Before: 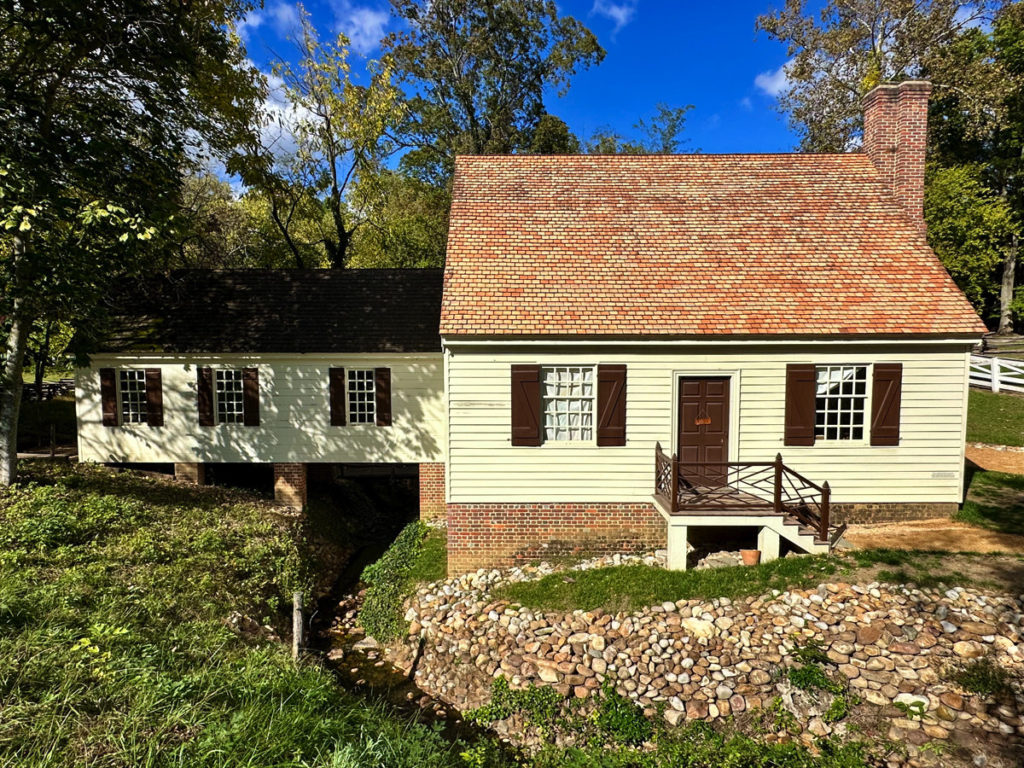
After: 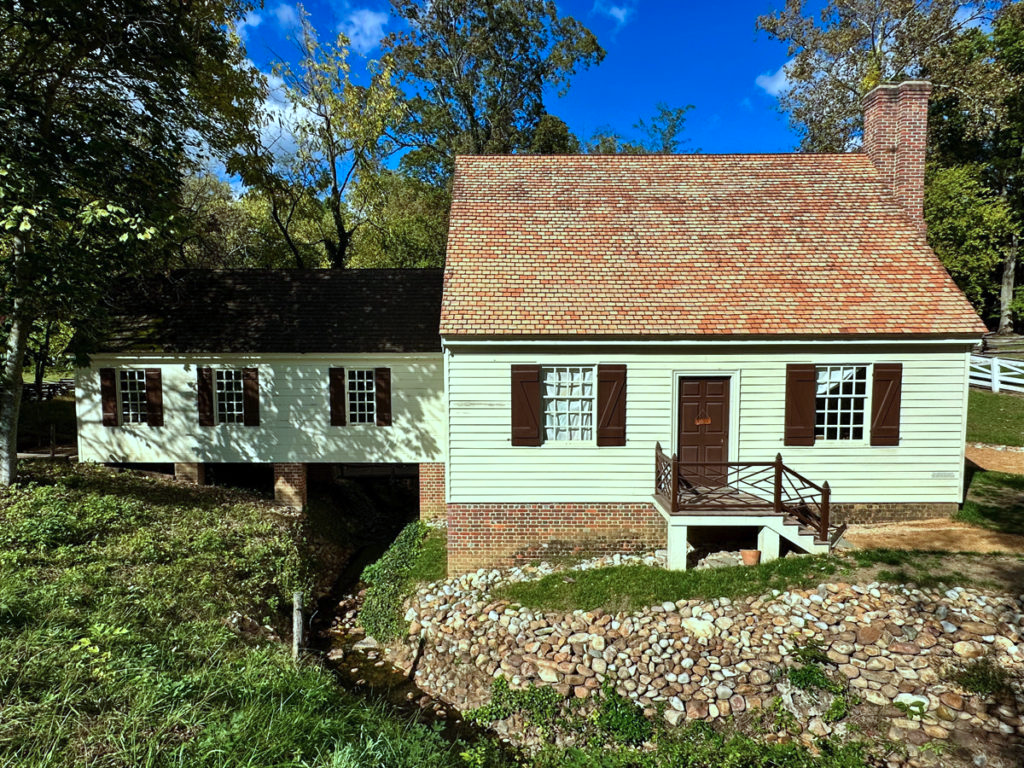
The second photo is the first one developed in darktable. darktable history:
color correction: highlights a* -9.97, highlights b* -10.18
